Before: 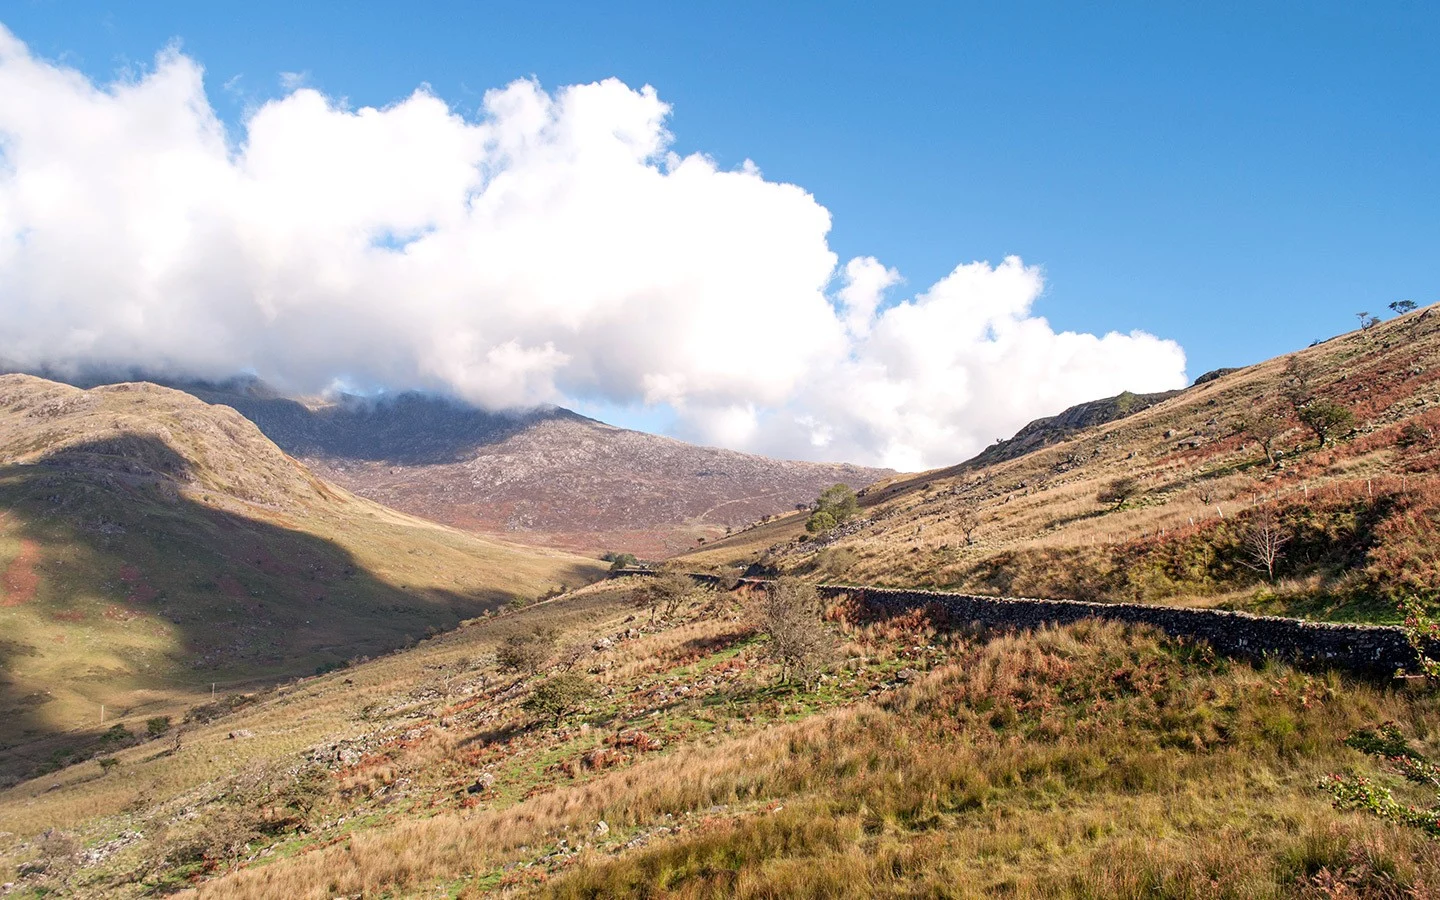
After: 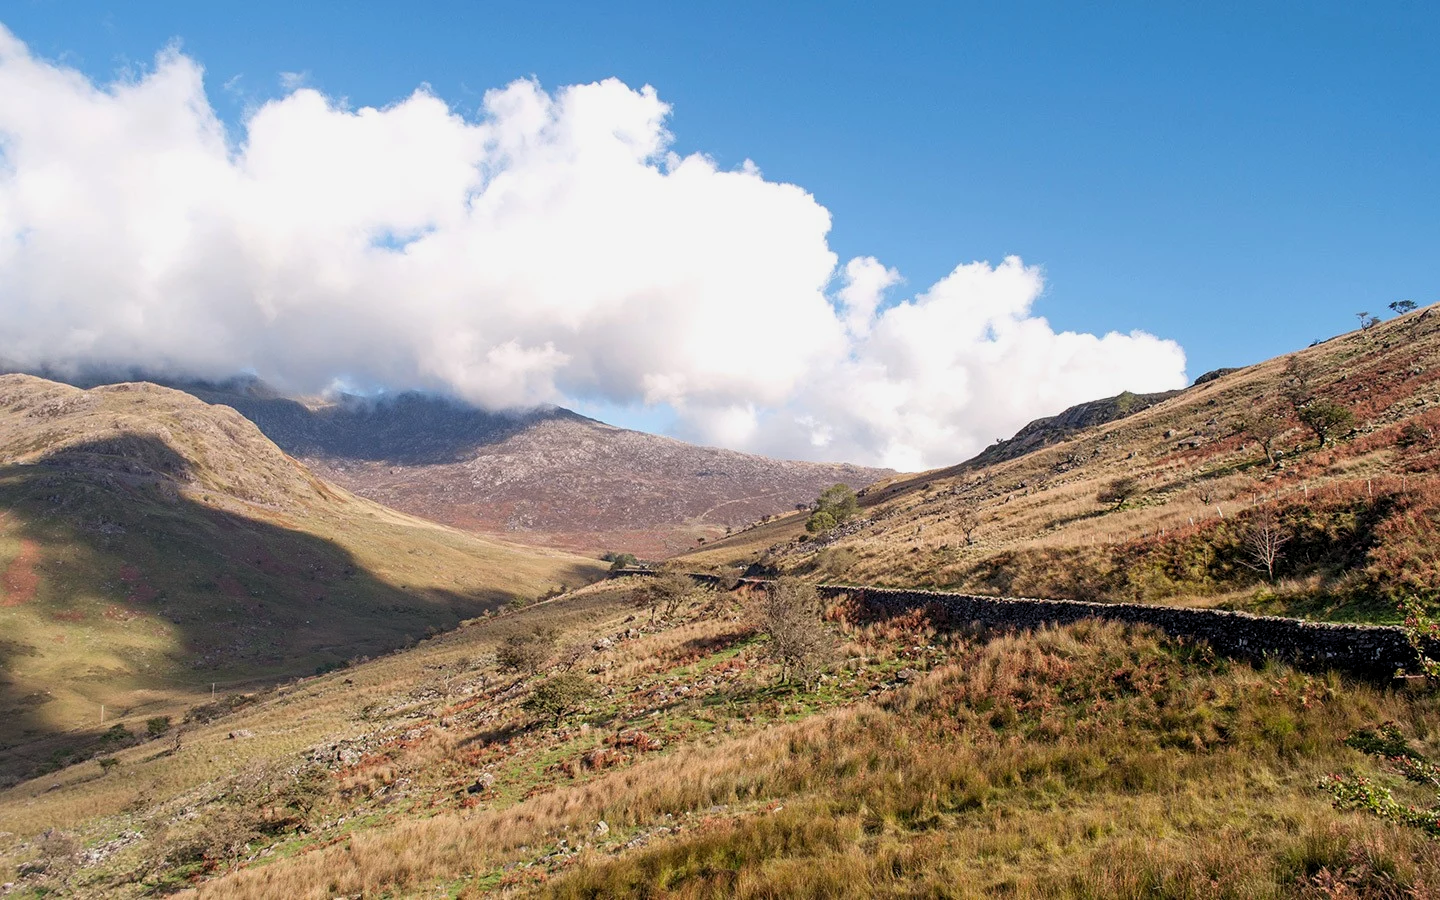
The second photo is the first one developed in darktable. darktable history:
levels: levels [0.016, 0.484, 0.953]
exposure: exposure -0.32 EV, compensate highlight preservation false
